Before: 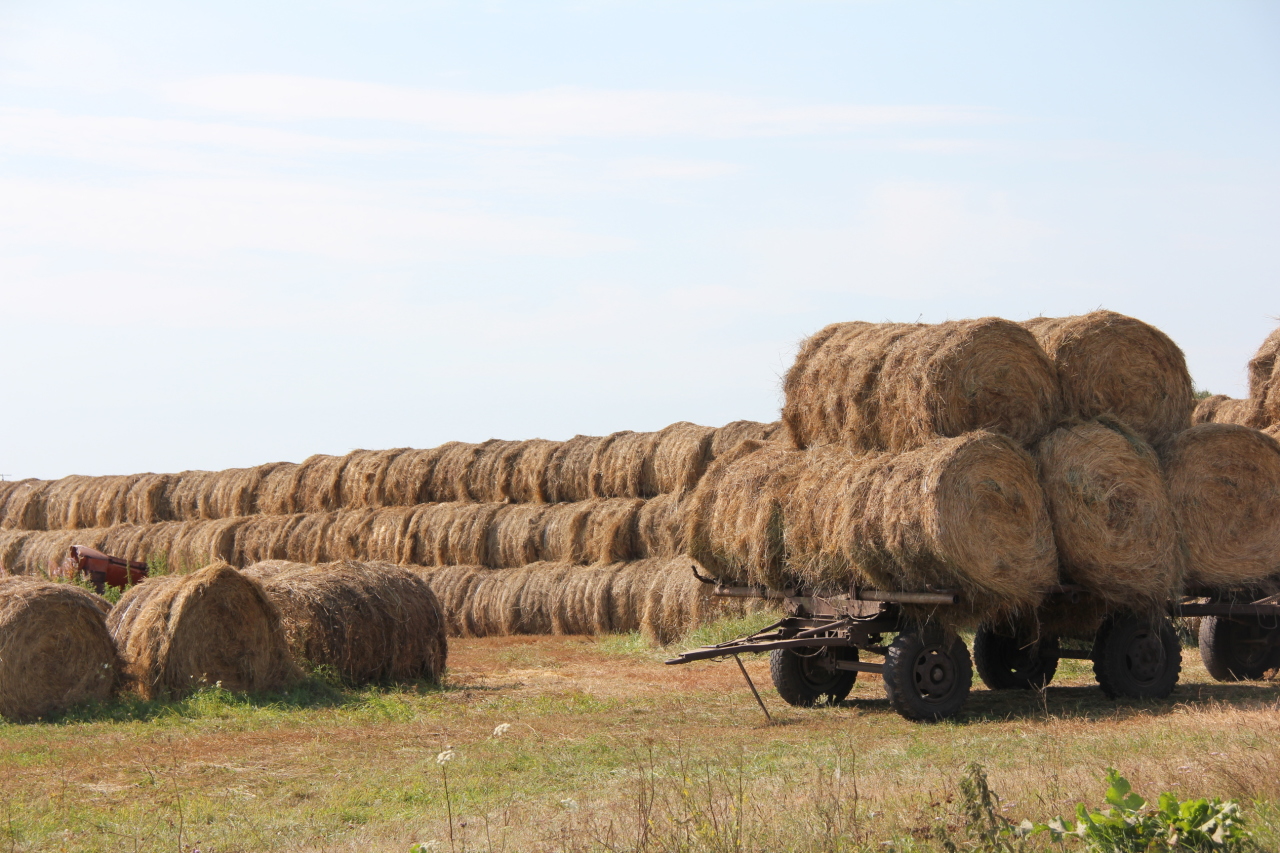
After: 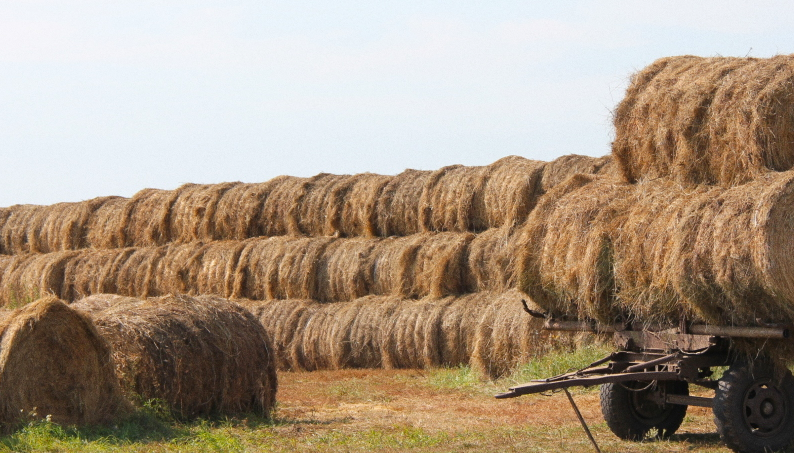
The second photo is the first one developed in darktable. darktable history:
grain: coarseness 0.47 ISO
color balance: output saturation 110%
crop: left 13.312%, top 31.28%, right 24.627%, bottom 15.582%
